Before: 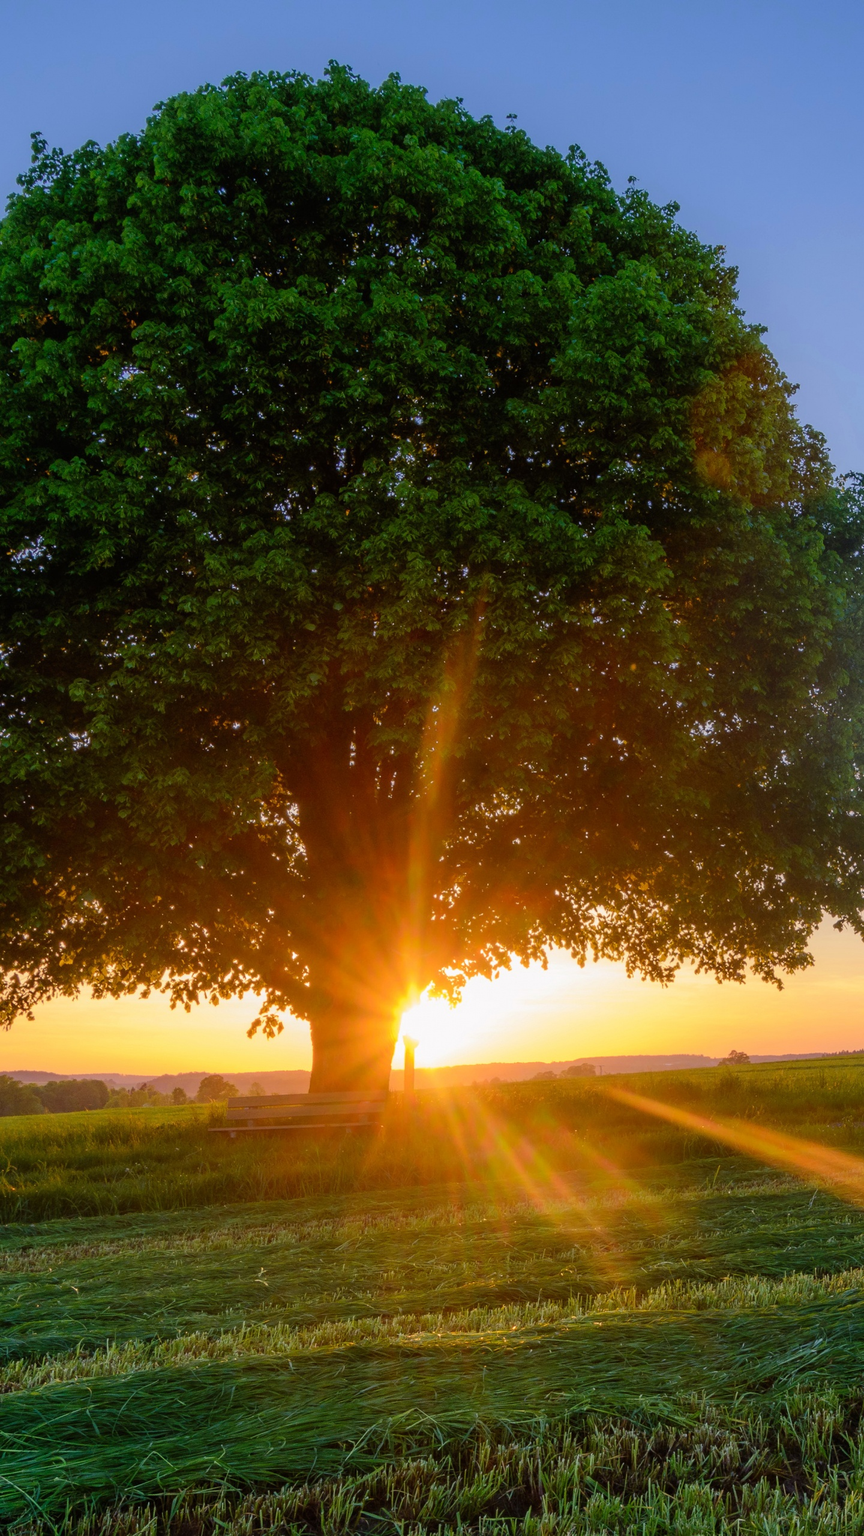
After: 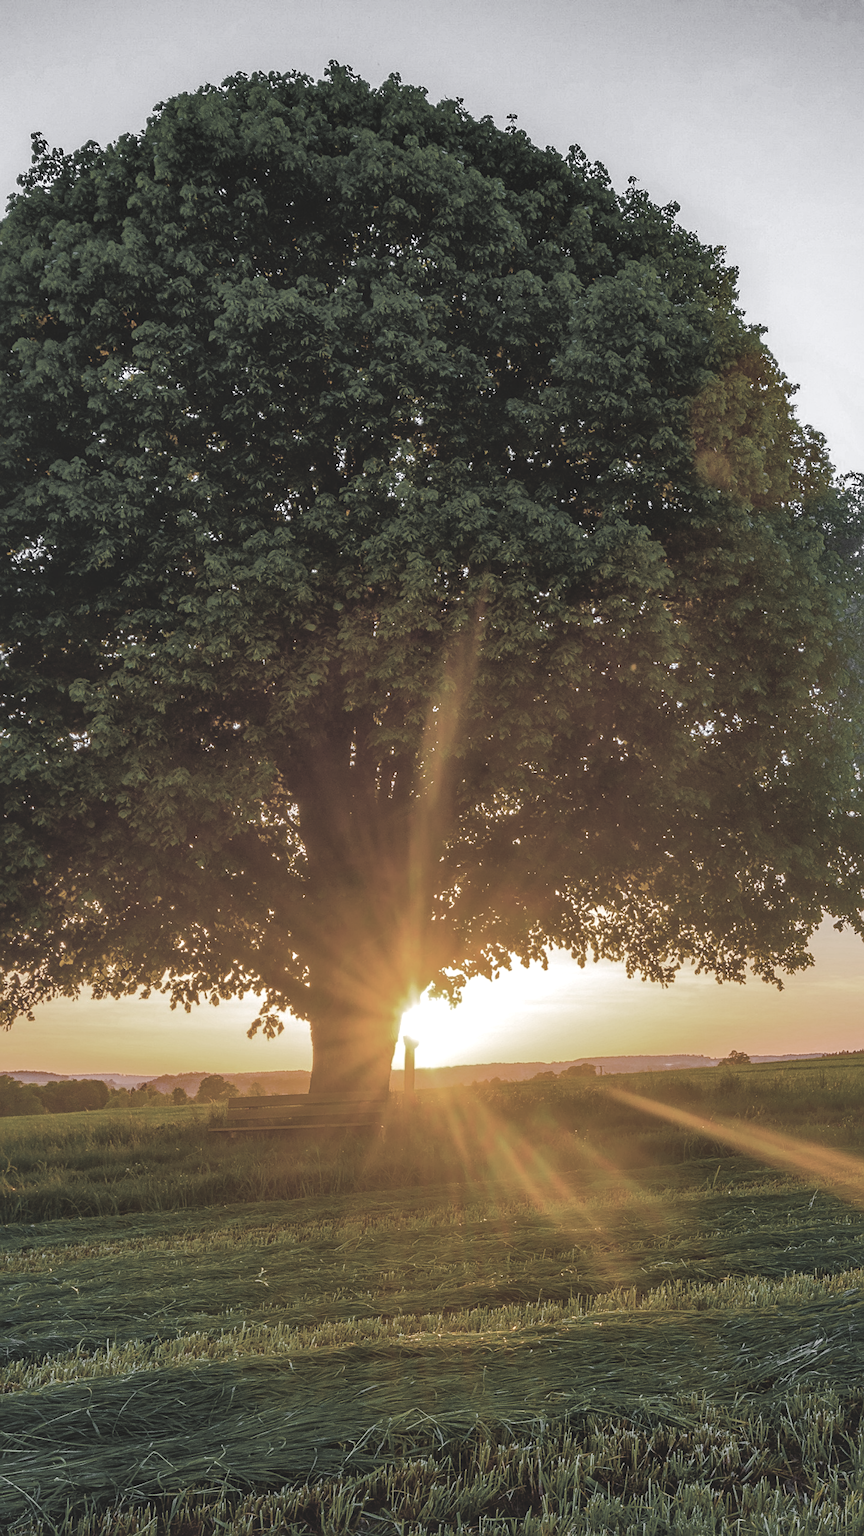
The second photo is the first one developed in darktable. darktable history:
shadows and highlights: shadows color adjustment 99.14%, highlights color adjustment 0.77%
color zones: curves: ch0 [(0, 0.613) (0.01, 0.613) (0.245, 0.448) (0.498, 0.529) (0.642, 0.665) (0.879, 0.777) (0.99, 0.613)]; ch1 [(0, 0.035) (0.121, 0.189) (0.259, 0.197) (0.415, 0.061) (0.589, 0.022) (0.732, 0.022) (0.857, 0.026) (0.991, 0.053)]
local contrast: on, module defaults
contrast brightness saturation: contrast -0.163, brightness 0.045, saturation -0.137
sharpen: on, module defaults
exposure: exposure 0.299 EV, compensate highlight preservation false
color balance rgb: perceptual saturation grading › global saturation 56.247%, perceptual saturation grading › highlights -50.139%, perceptual saturation grading › mid-tones 40.279%, perceptual saturation grading › shadows 30.161%, perceptual brilliance grading › highlights 6.972%, perceptual brilliance grading › mid-tones 16.222%, perceptual brilliance grading › shadows -5.236%, global vibrance 15.81%, saturation formula JzAzBz (2021)
